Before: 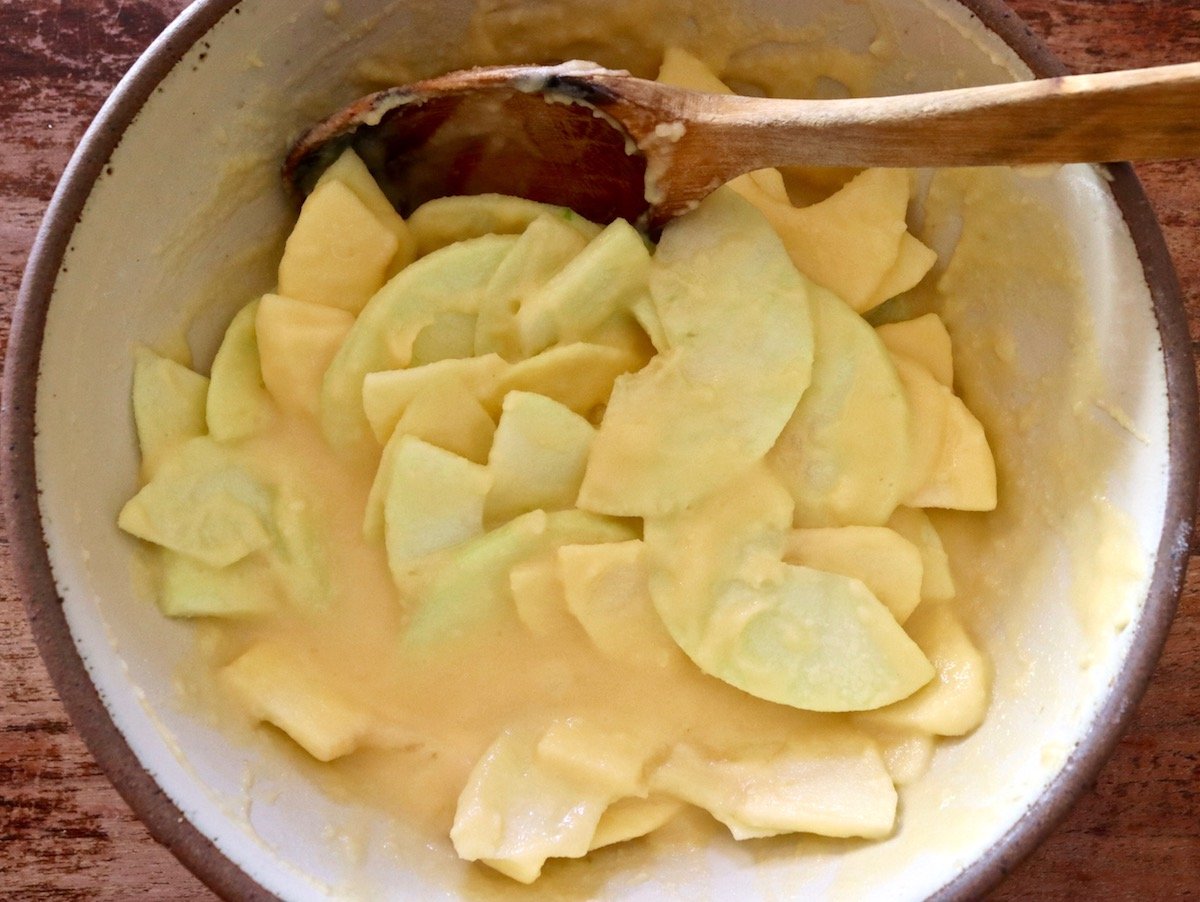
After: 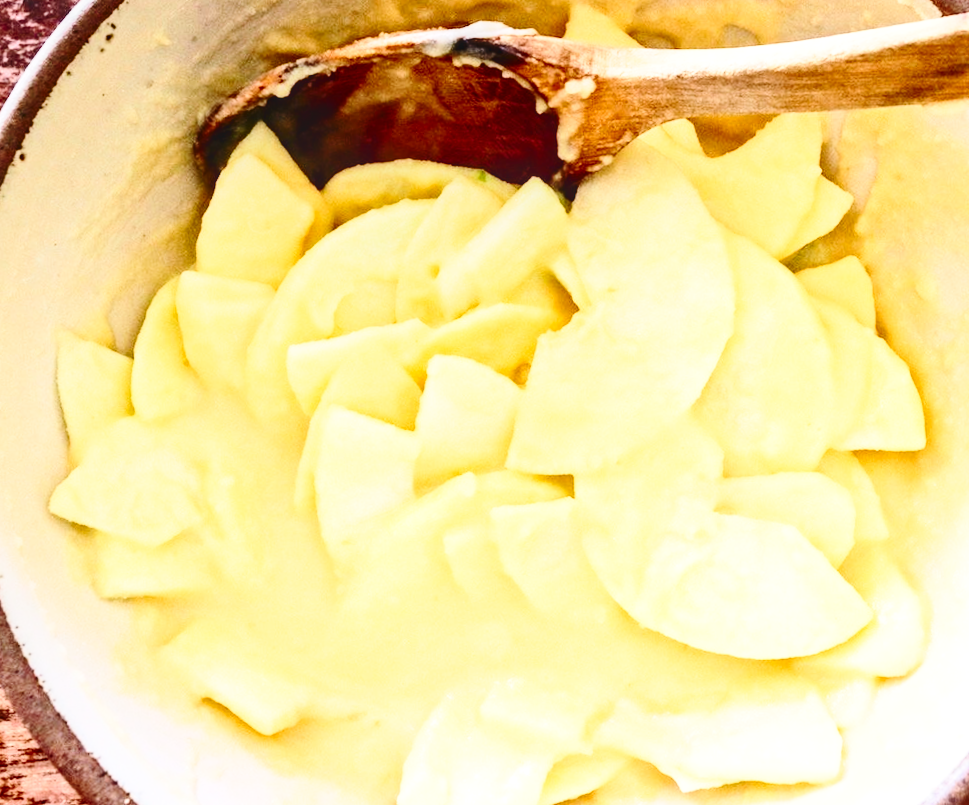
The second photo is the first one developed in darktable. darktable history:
rotate and perspective: rotation -2°, crop left 0.022, crop right 0.978, crop top 0.049, crop bottom 0.951
crop and rotate: angle 1°, left 4.281%, top 0.642%, right 11.383%, bottom 2.486%
base curve: curves: ch0 [(0, 0) (0.028, 0.03) (0.121, 0.232) (0.46, 0.748) (0.859, 0.968) (1, 1)], preserve colors none
local contrast: detail 110%
contrast brightness saturation: contrast 0.28
exposure: exposure 0.6 EV, compensate highlight preservation false
contrast equalizer: y [[0.5, 0.501, 0.532, 0.538, 0.54, 0.541], [0.5 ×6], [0.5 ×6], [0 ×6], [0 ×6]]
